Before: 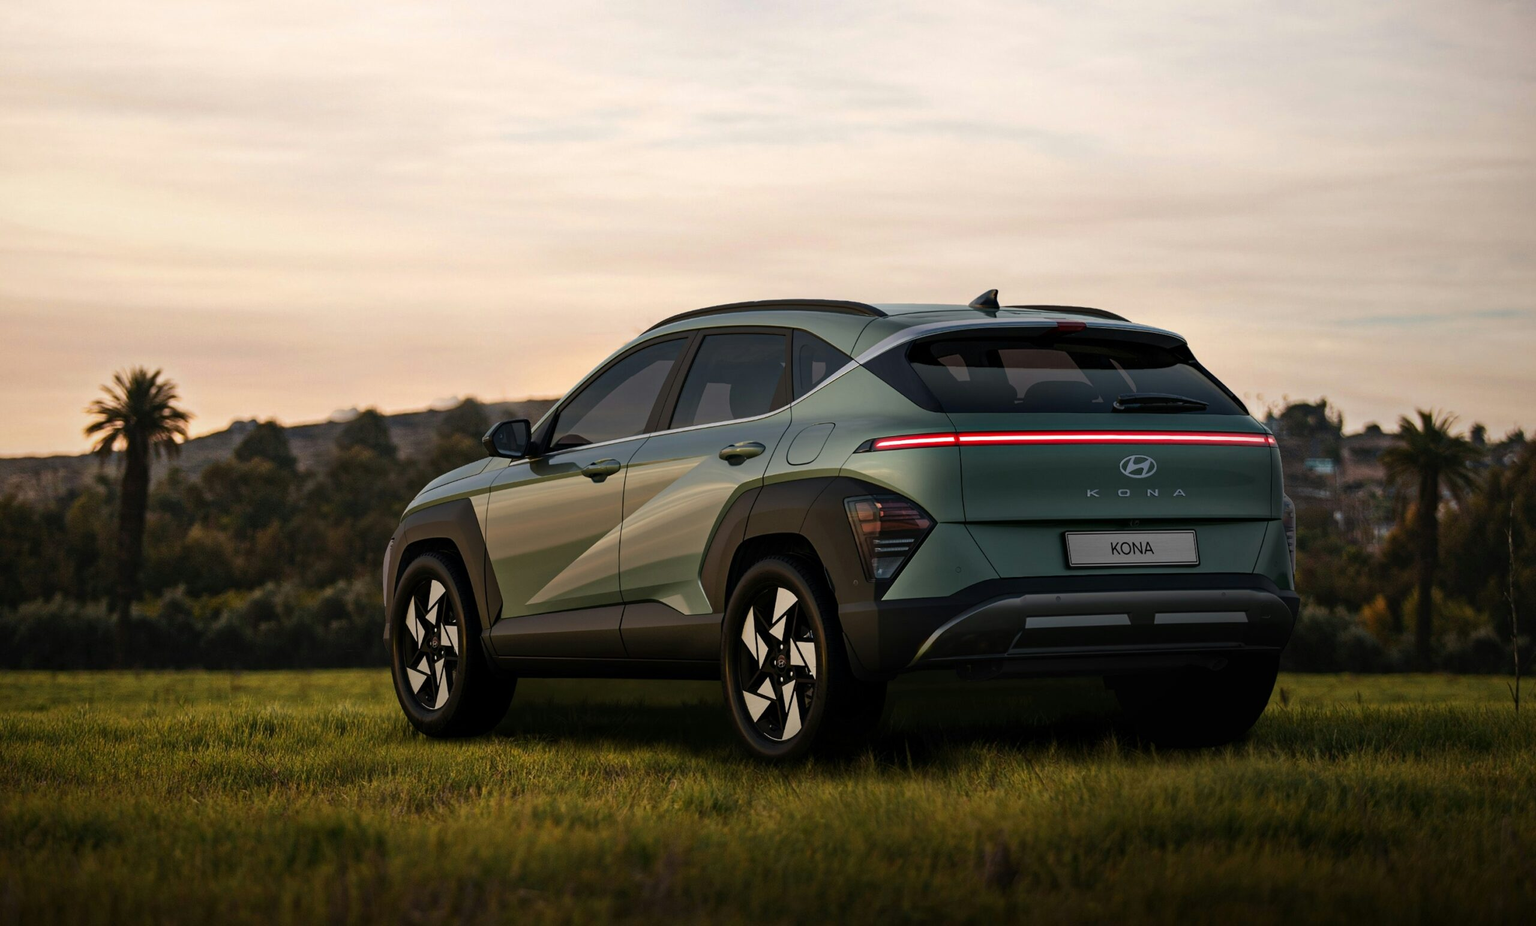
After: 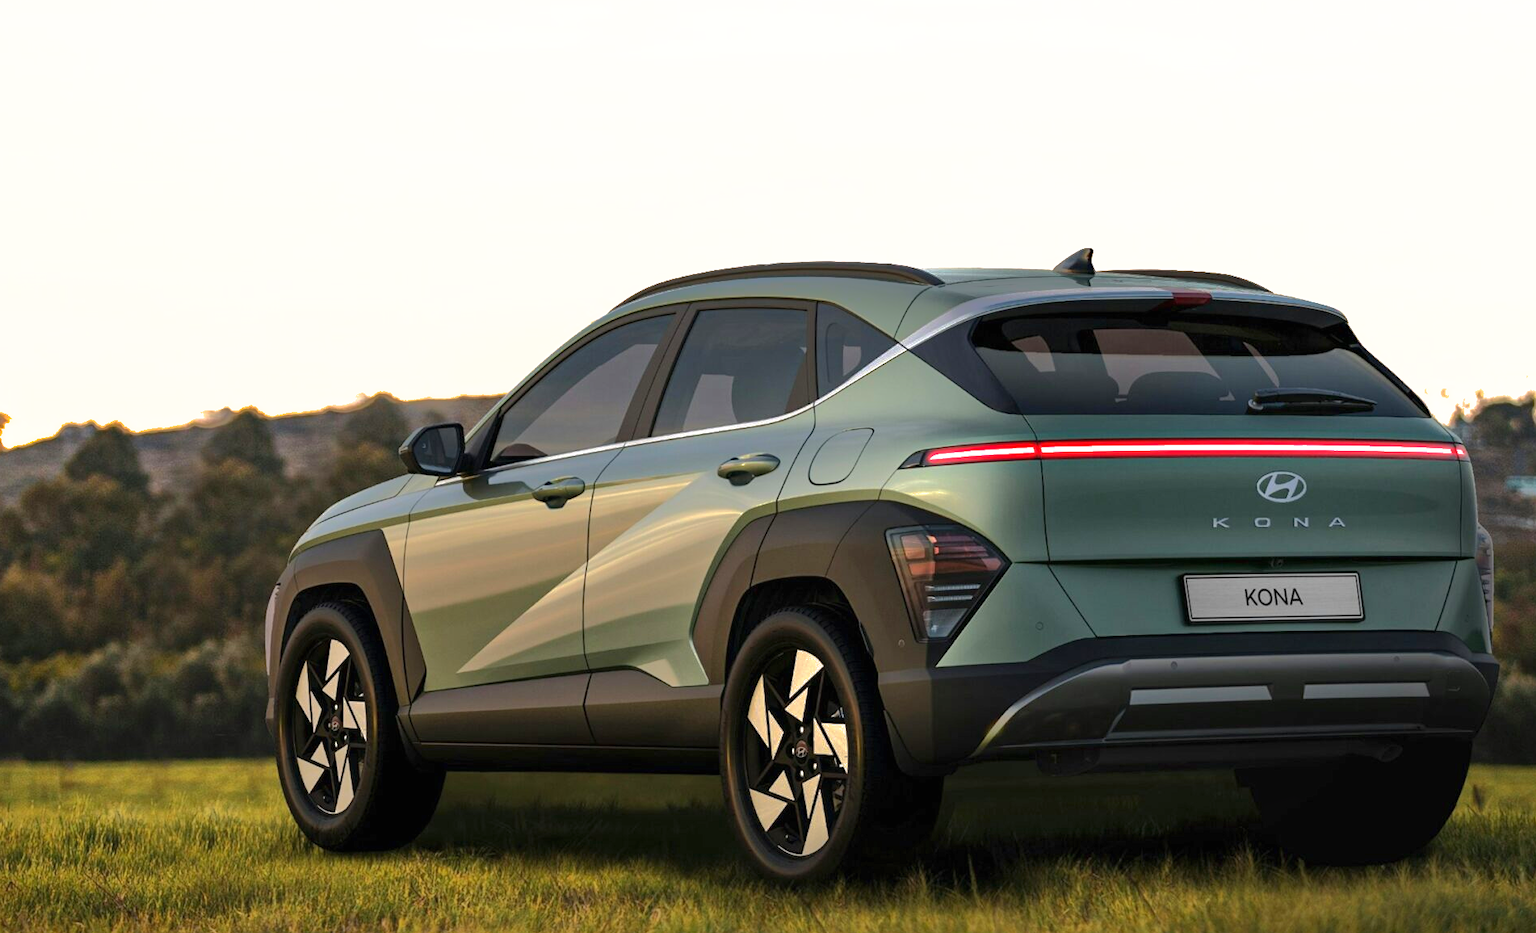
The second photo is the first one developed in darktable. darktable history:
exposure: black level correction 0, exposure 1.095 EV, compensate highlight preservation false
shadows and highlights: shadows 25.45, highlights -70.16
crop and rotate: left 12.148%, top 11.373%, right 13.524%, bottom 13.739%
